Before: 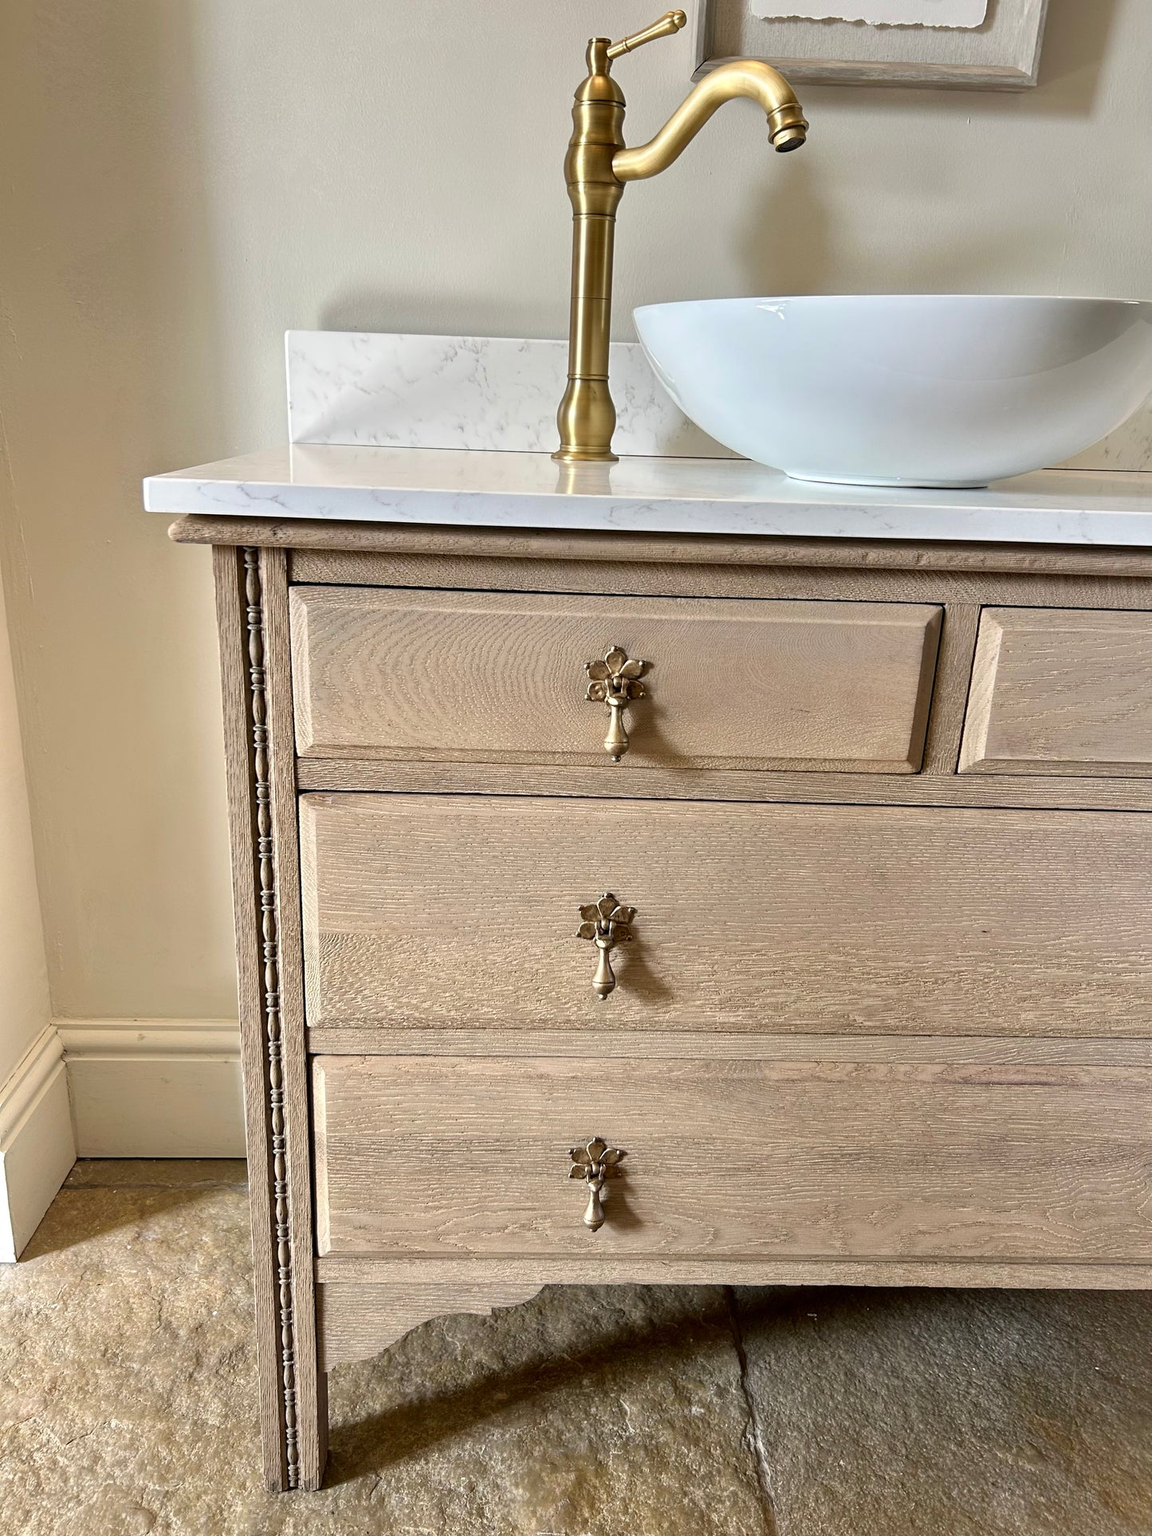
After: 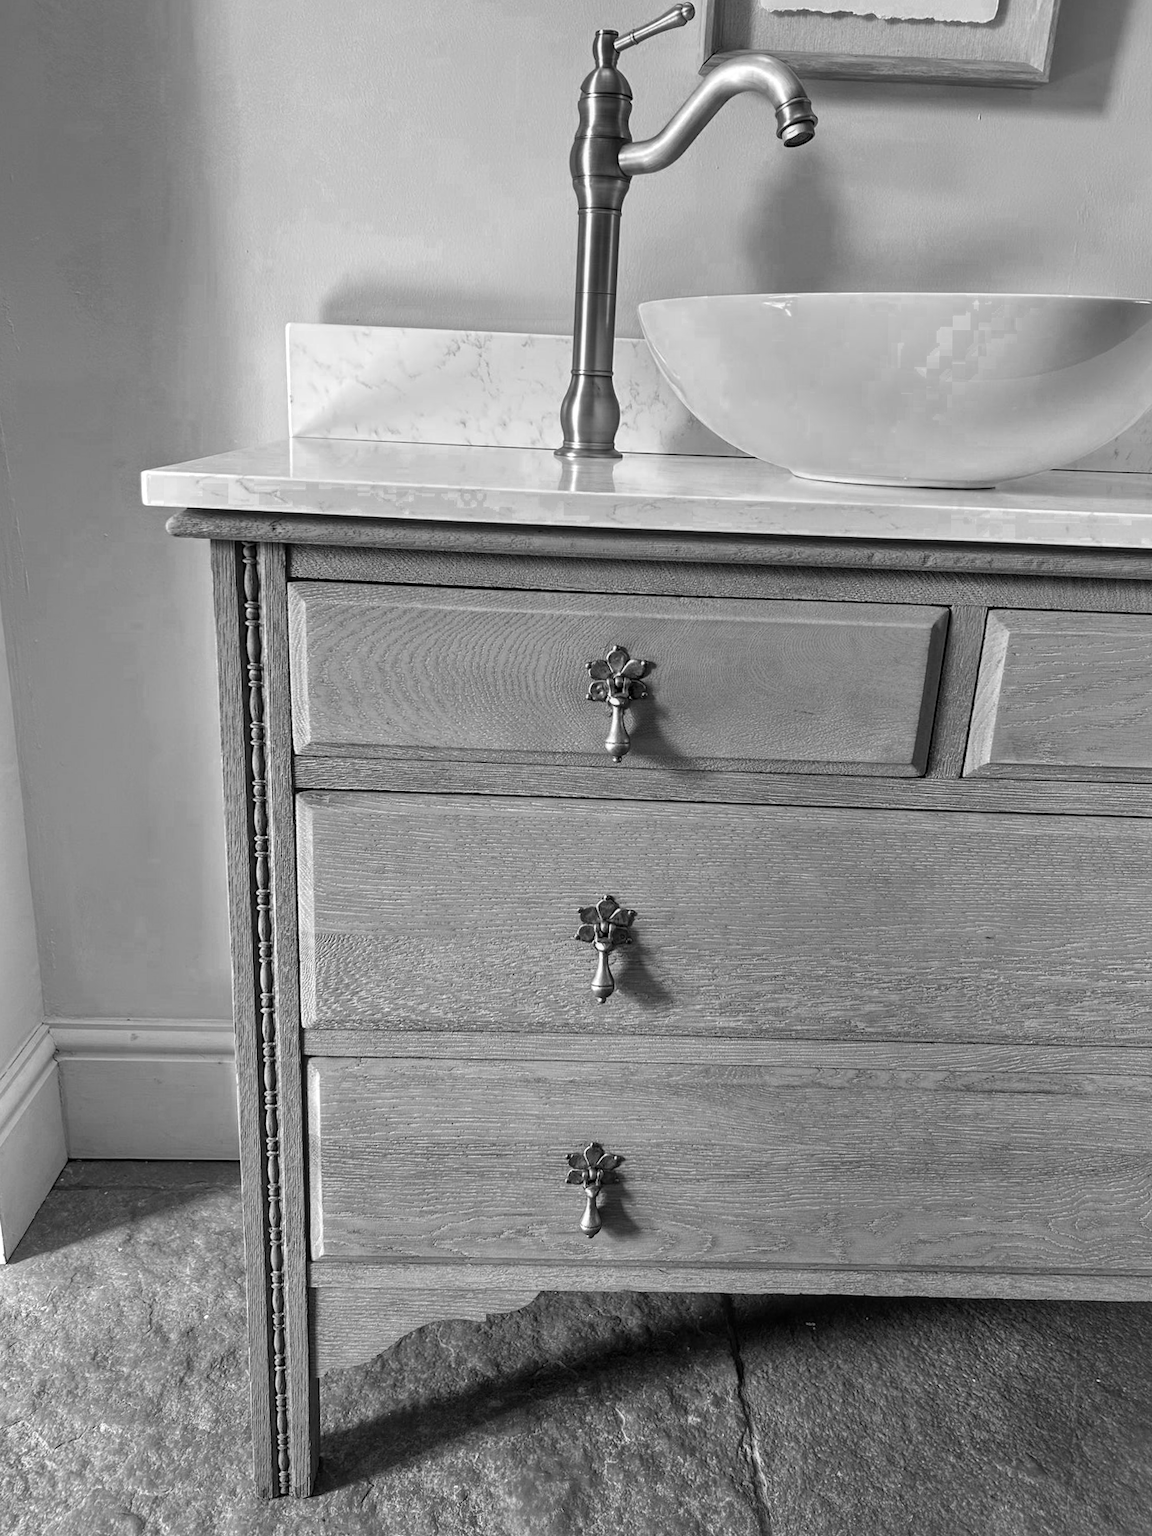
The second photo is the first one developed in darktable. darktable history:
color zones: curves: ch0 [(0.002, 0.589) (0.107, 0.484) (0.146, 0.249) (0.217, 0.352) (0.309, 0.525) (0.39, 0.404) (0.455, 0.169) (0.597, 0.055) (0.724, 0.212) (0.775, 0.691) (0.869, 0.571) (1, 0.587)]; ch1 [(0, 0) (0.143, 0) (0.286, 0) (0.429, 0) (0.571, 0) (0.714, 0) (0.857, 0)]
crop and rotate: angle -0.5°
local contrast: detail 117%
